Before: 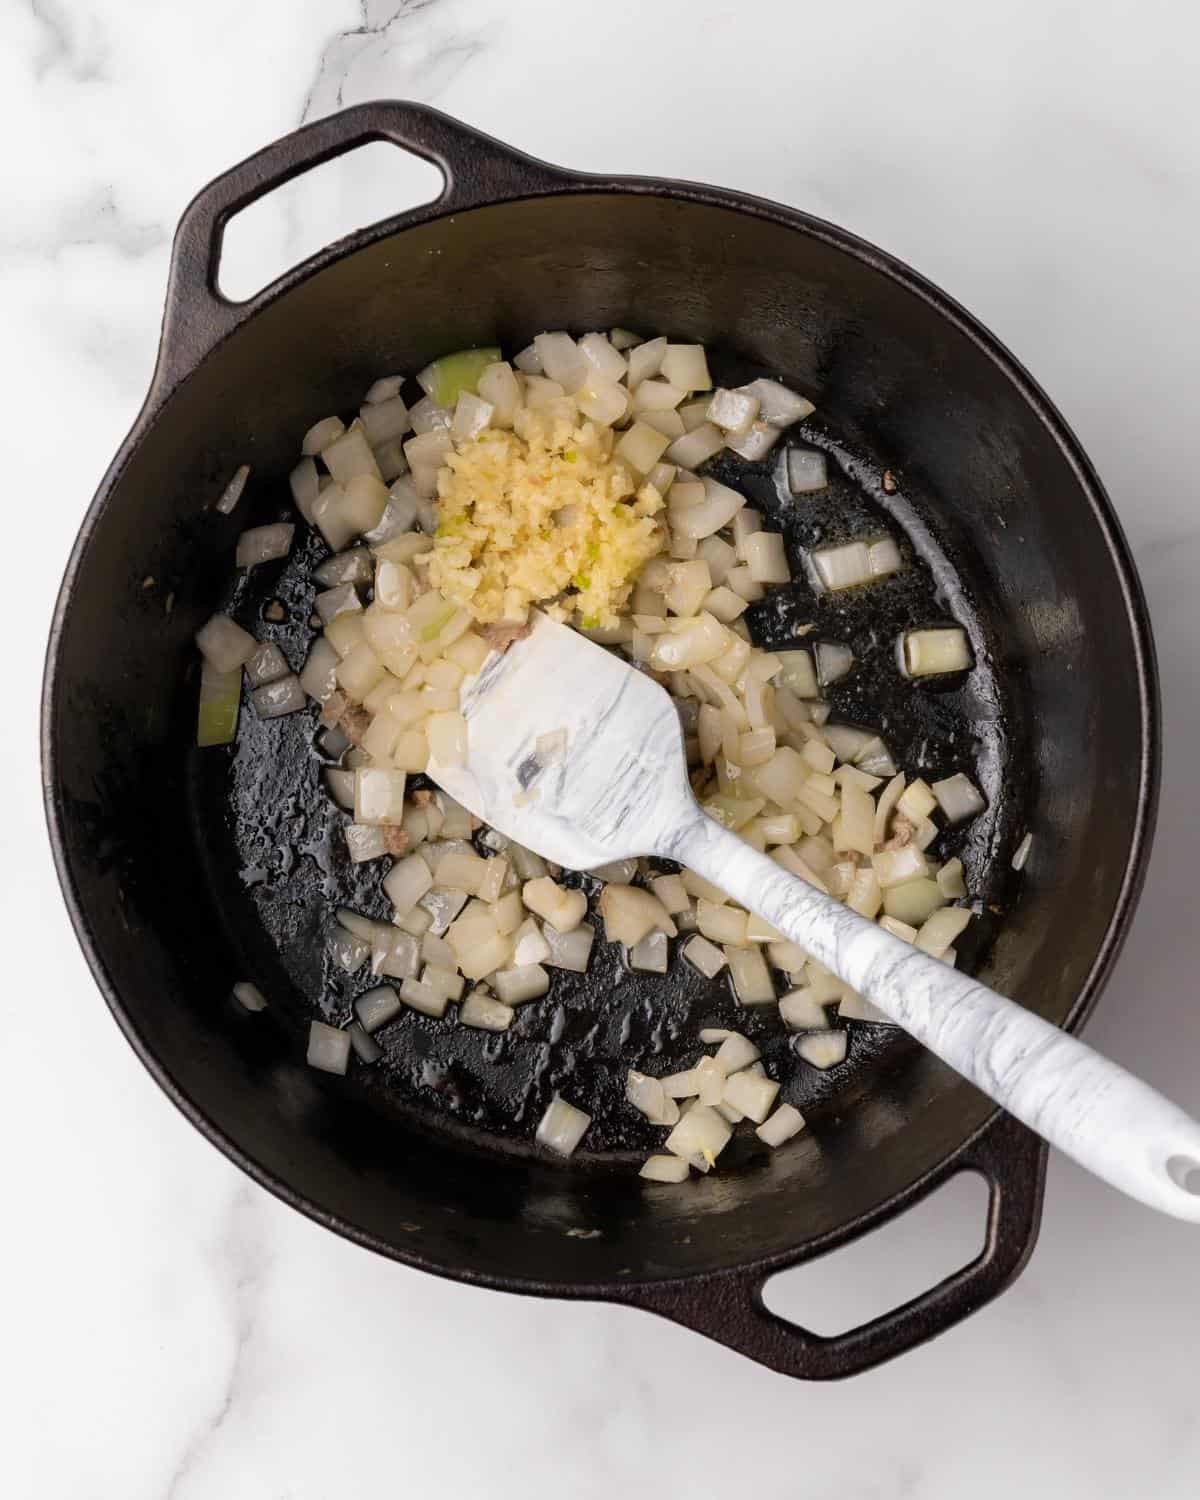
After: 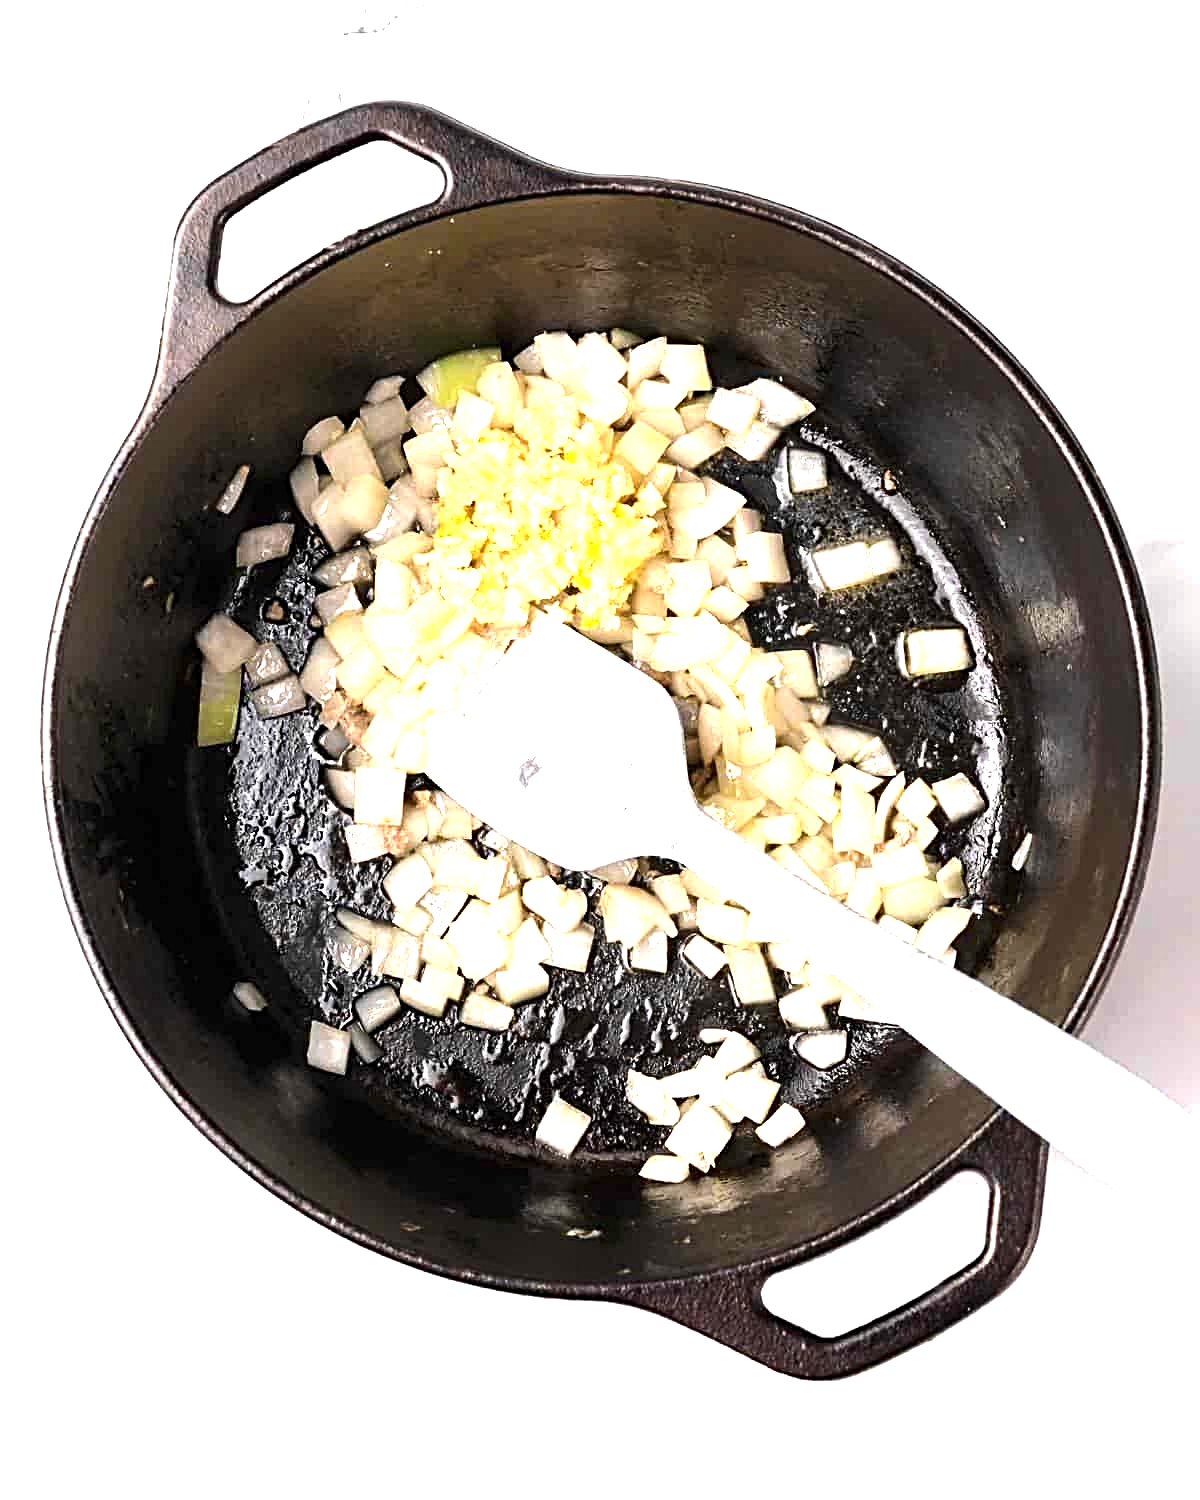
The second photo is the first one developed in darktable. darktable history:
exposure: black level correction 0, exposure 1.492 EV, compensate exposure bias true, compensate highlight preservation false
tone equalizer: -8 EV -0.417 EV, -7 EV -0.374 EV, -6 EV -0.32 EV, -5 EV -0.222 EV, -3 EV 0.236 EV, -2 EV 0.355 EV, -1 EV 0.398 EV, +0 EV 0.422 EV, edges refinement/feathering 500, mask exposure compensation -1.57 EV, preserve details no
sharpen: radius 3.106
